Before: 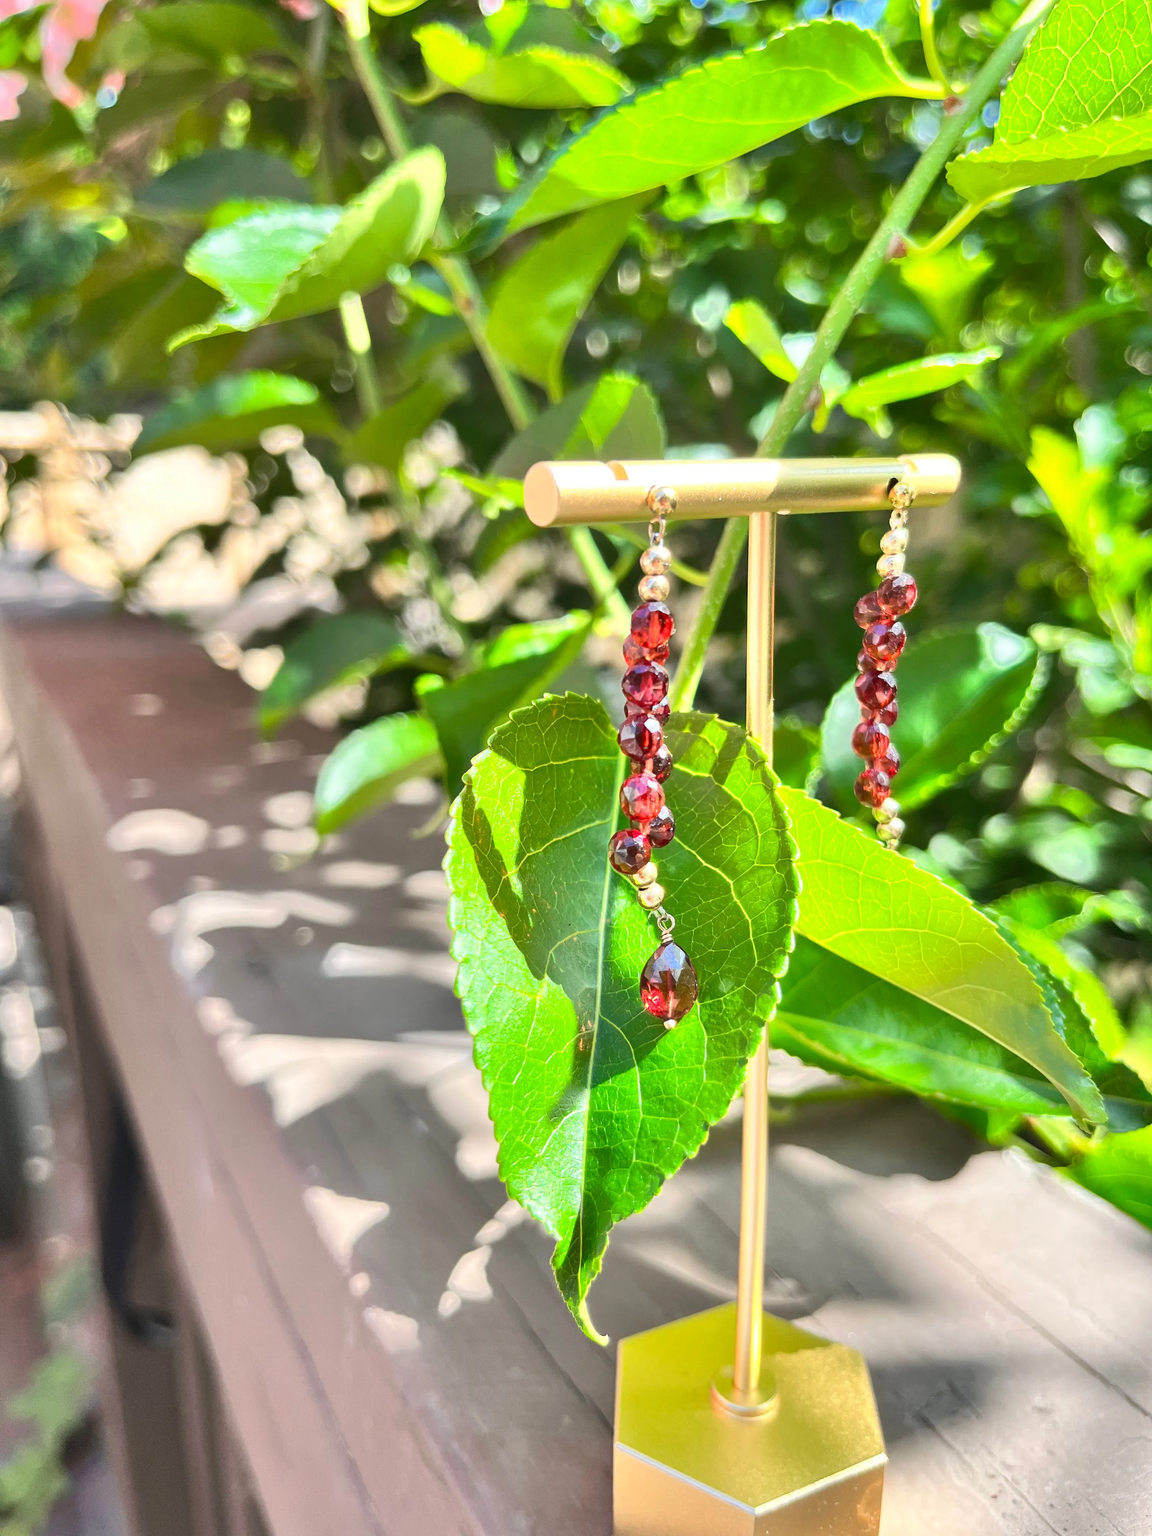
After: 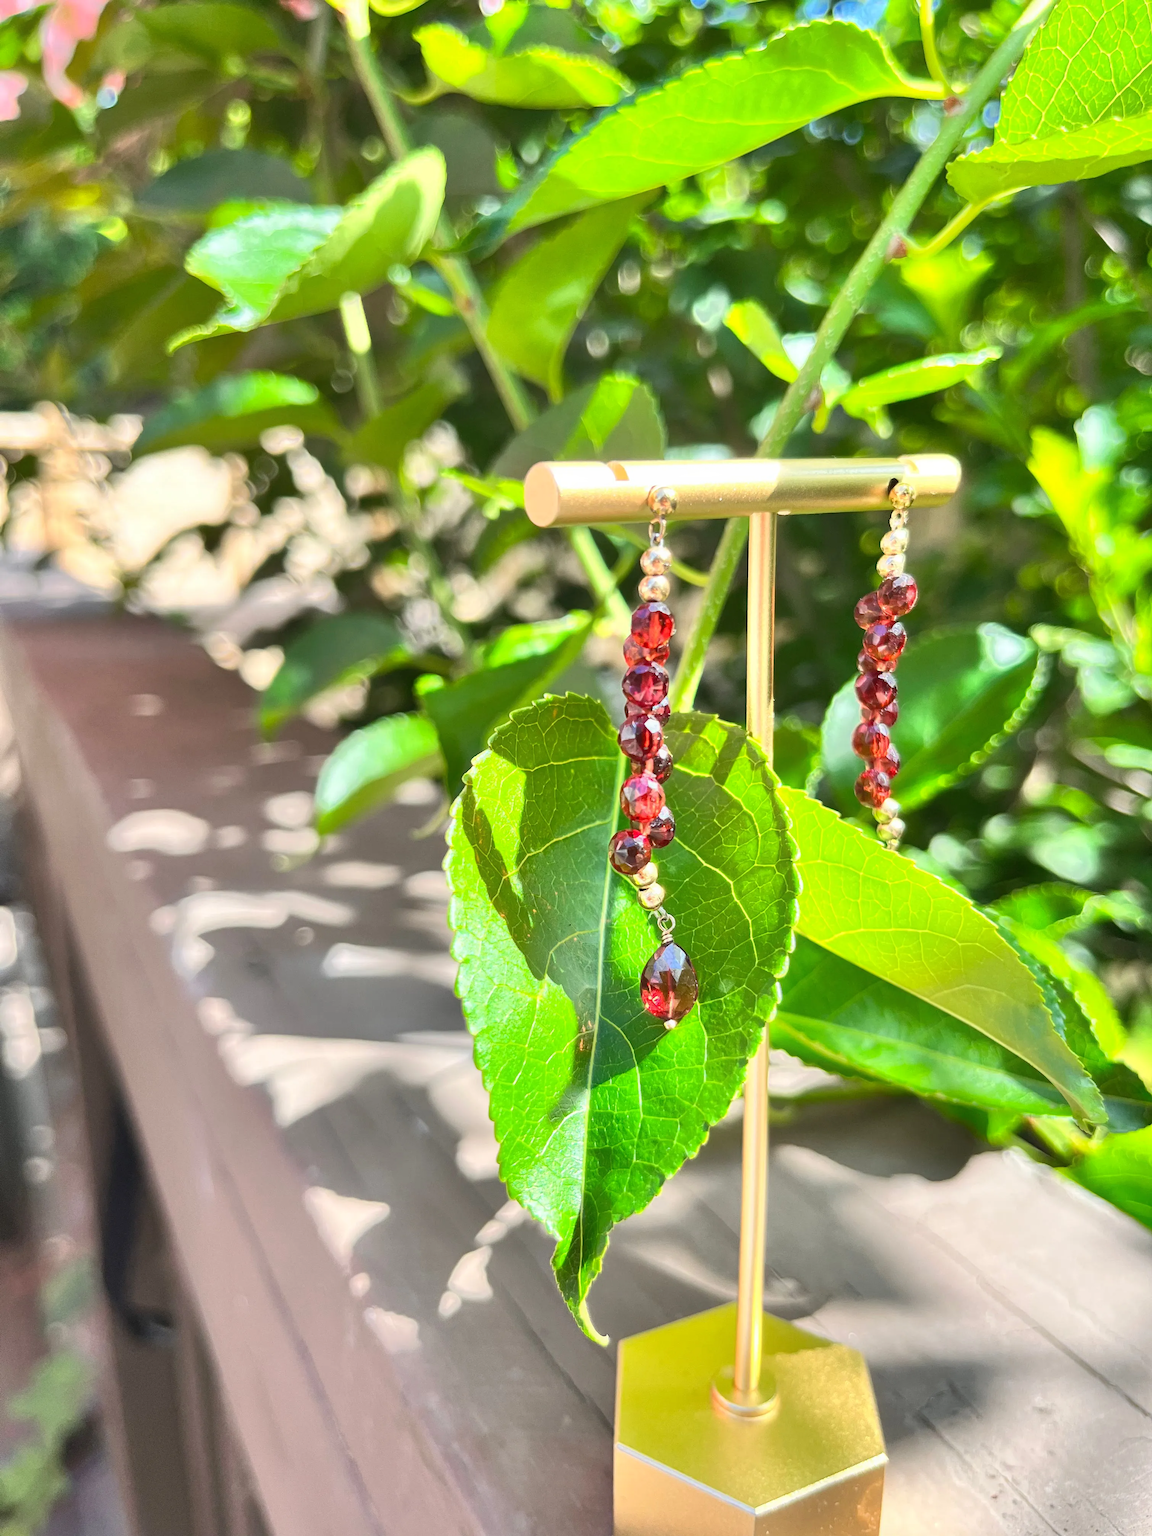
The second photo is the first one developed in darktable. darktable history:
contrast equalizer: y [[0.5, 0.5, 0.472, 0.5, 0.5, 0.5], [0.5 ×6], [0.5 ×6], [0 ×6], [0 ×6]]
local contrast: mode bilateral grid, contrast 15, coarseness 36, detail 105%, midtone range 0.2
tone equalizer: on, module defaults
